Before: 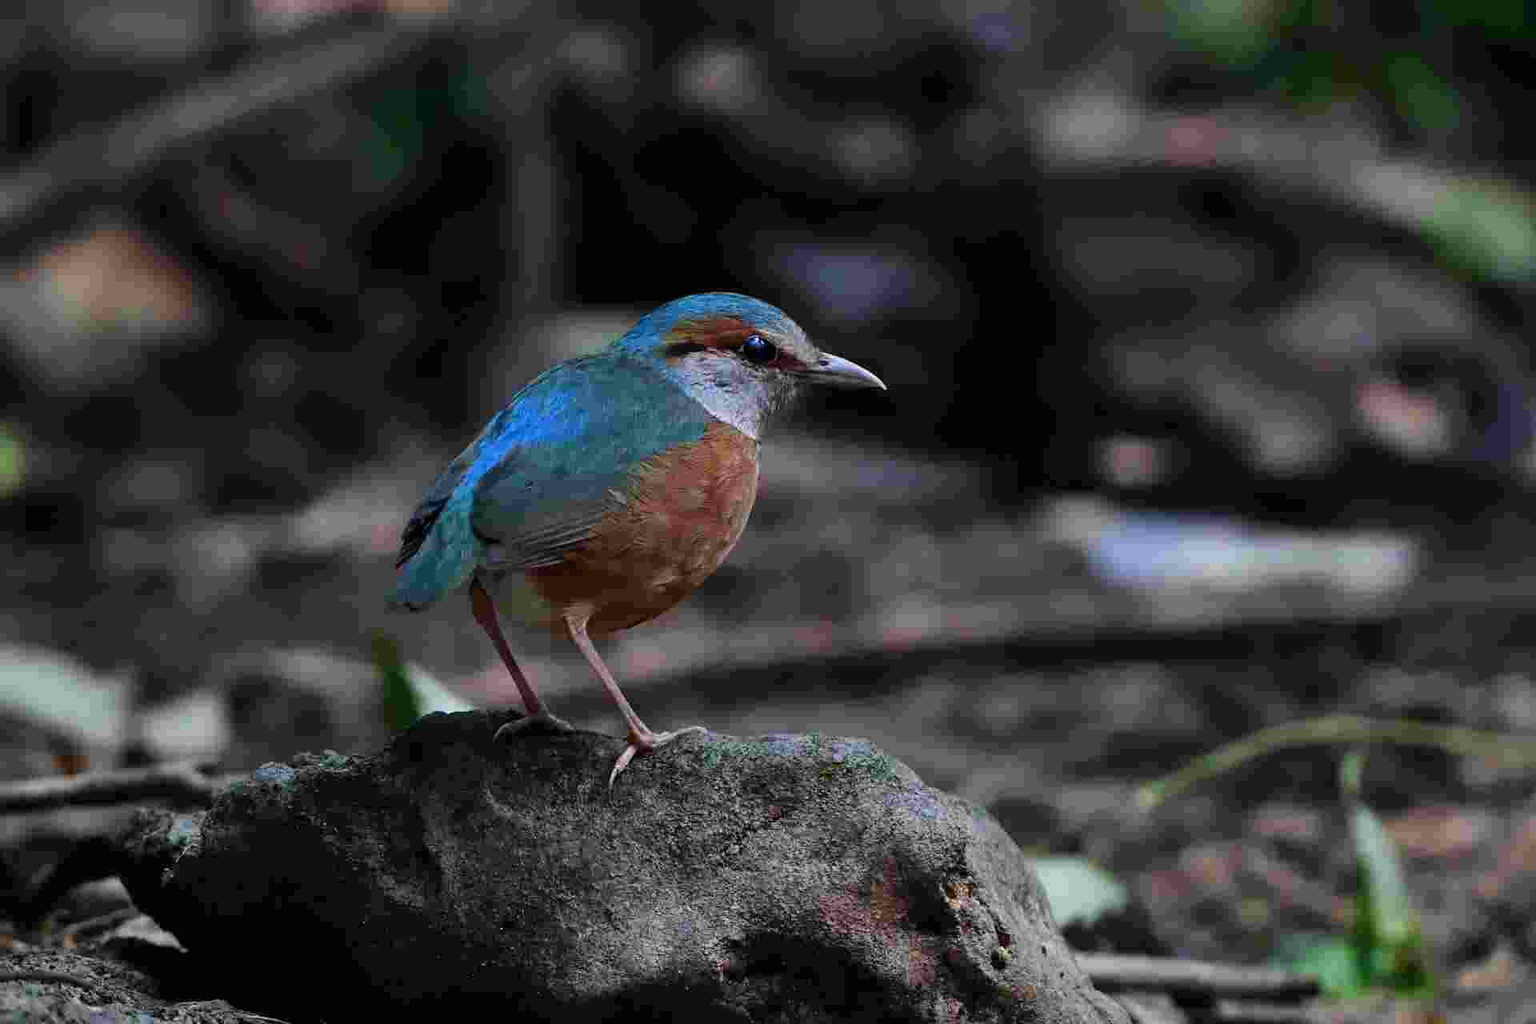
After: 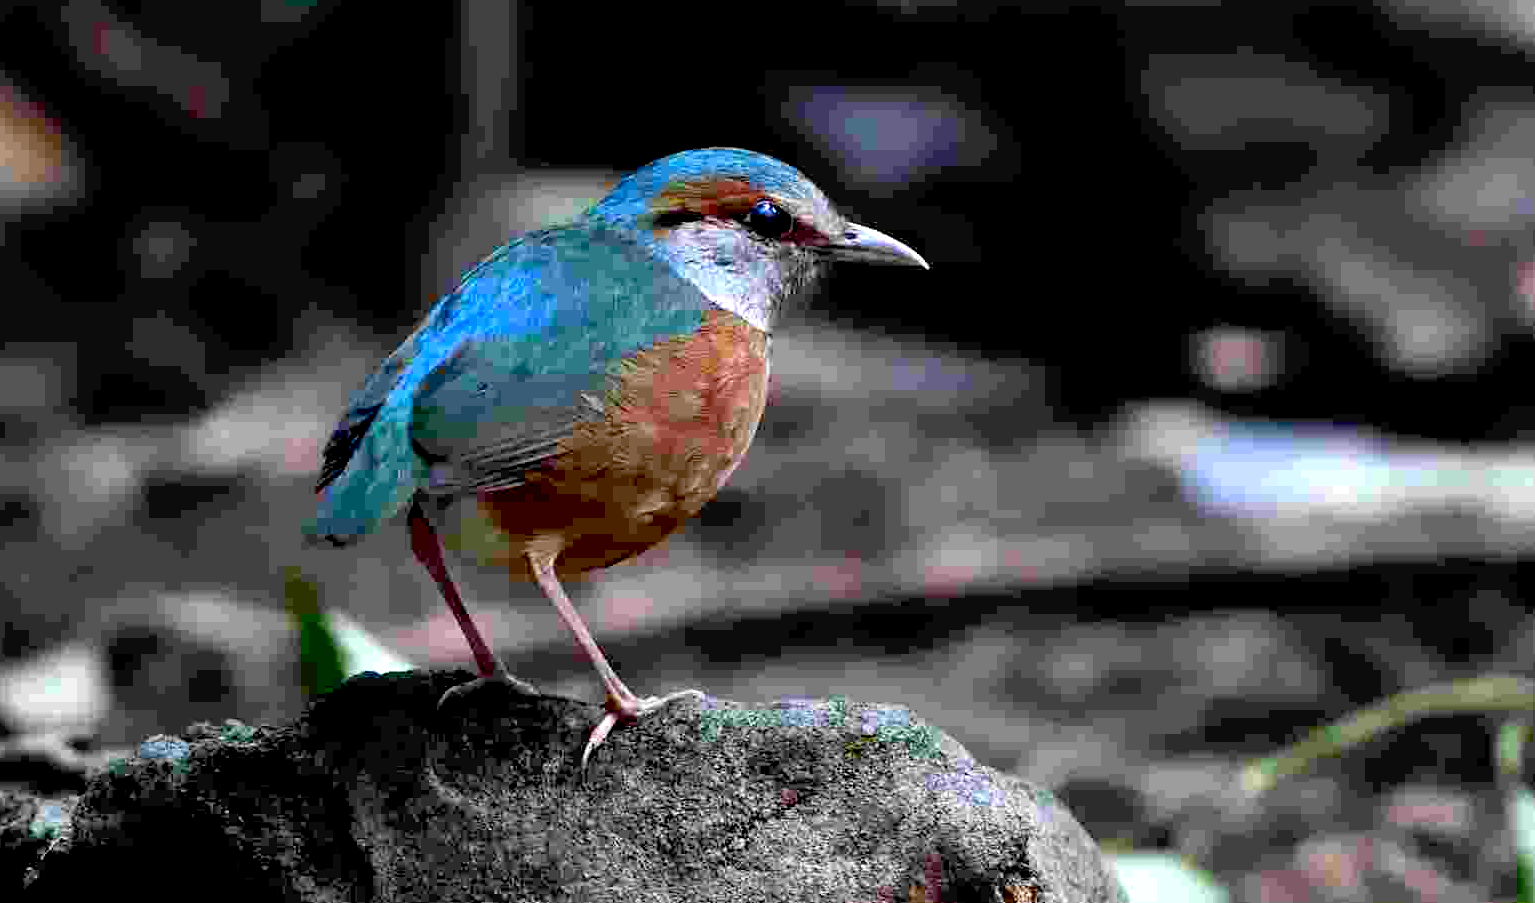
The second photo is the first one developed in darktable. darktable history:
crop: left 9.371%, top 17.089%, right 10.674%, bottom 12.354%
exposure: black level correction 0.01, exposure 0.011 EV, compensate exposure bias true, compensate highlight preservation false
